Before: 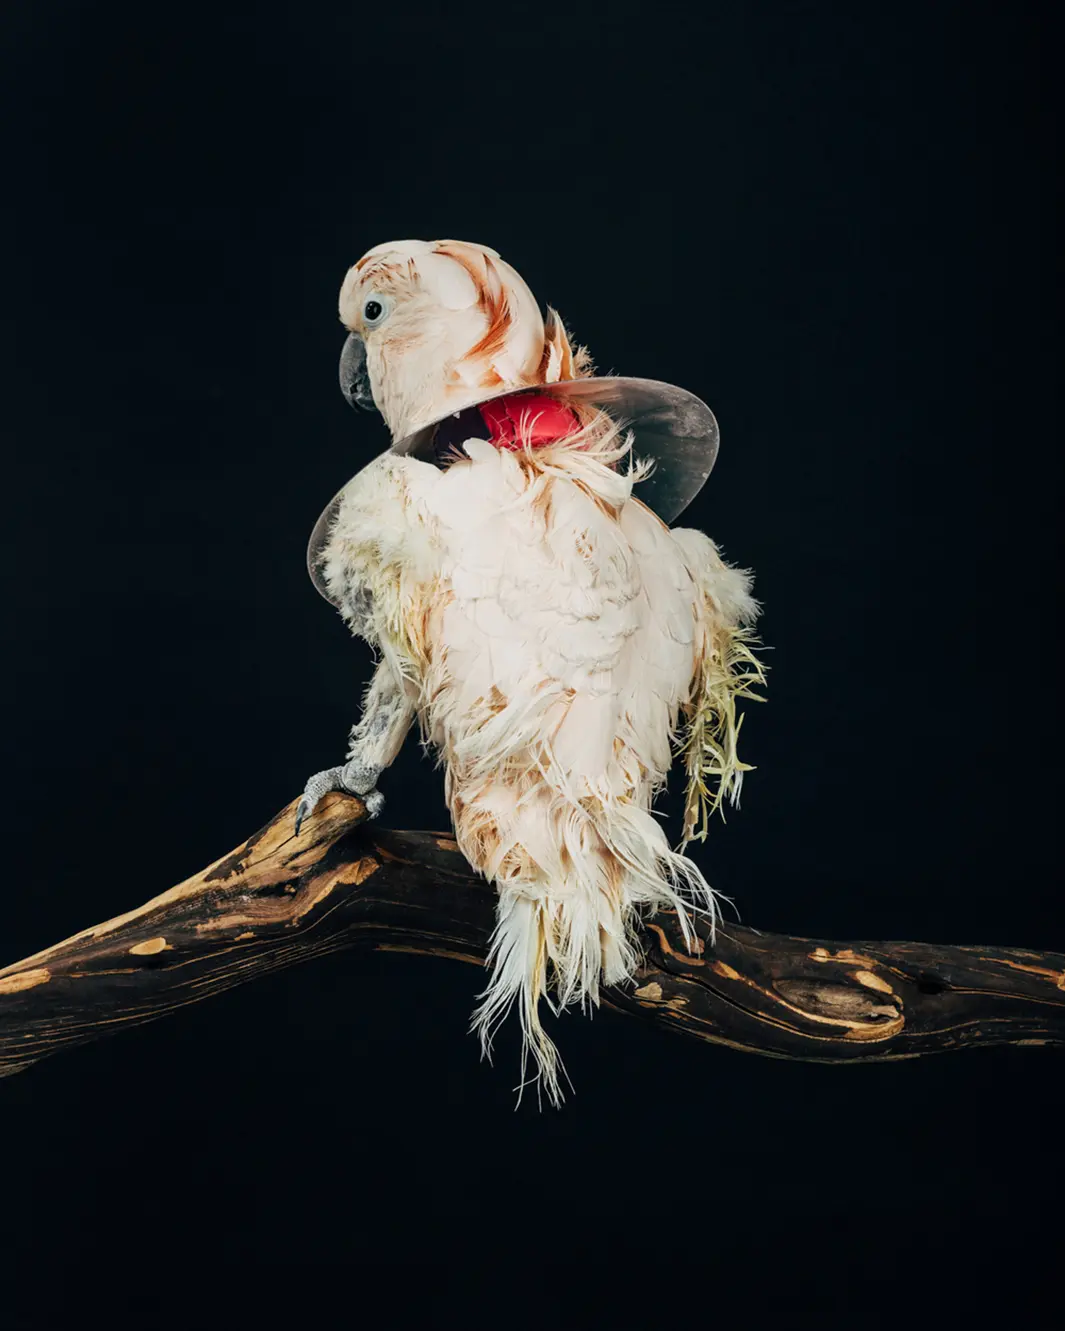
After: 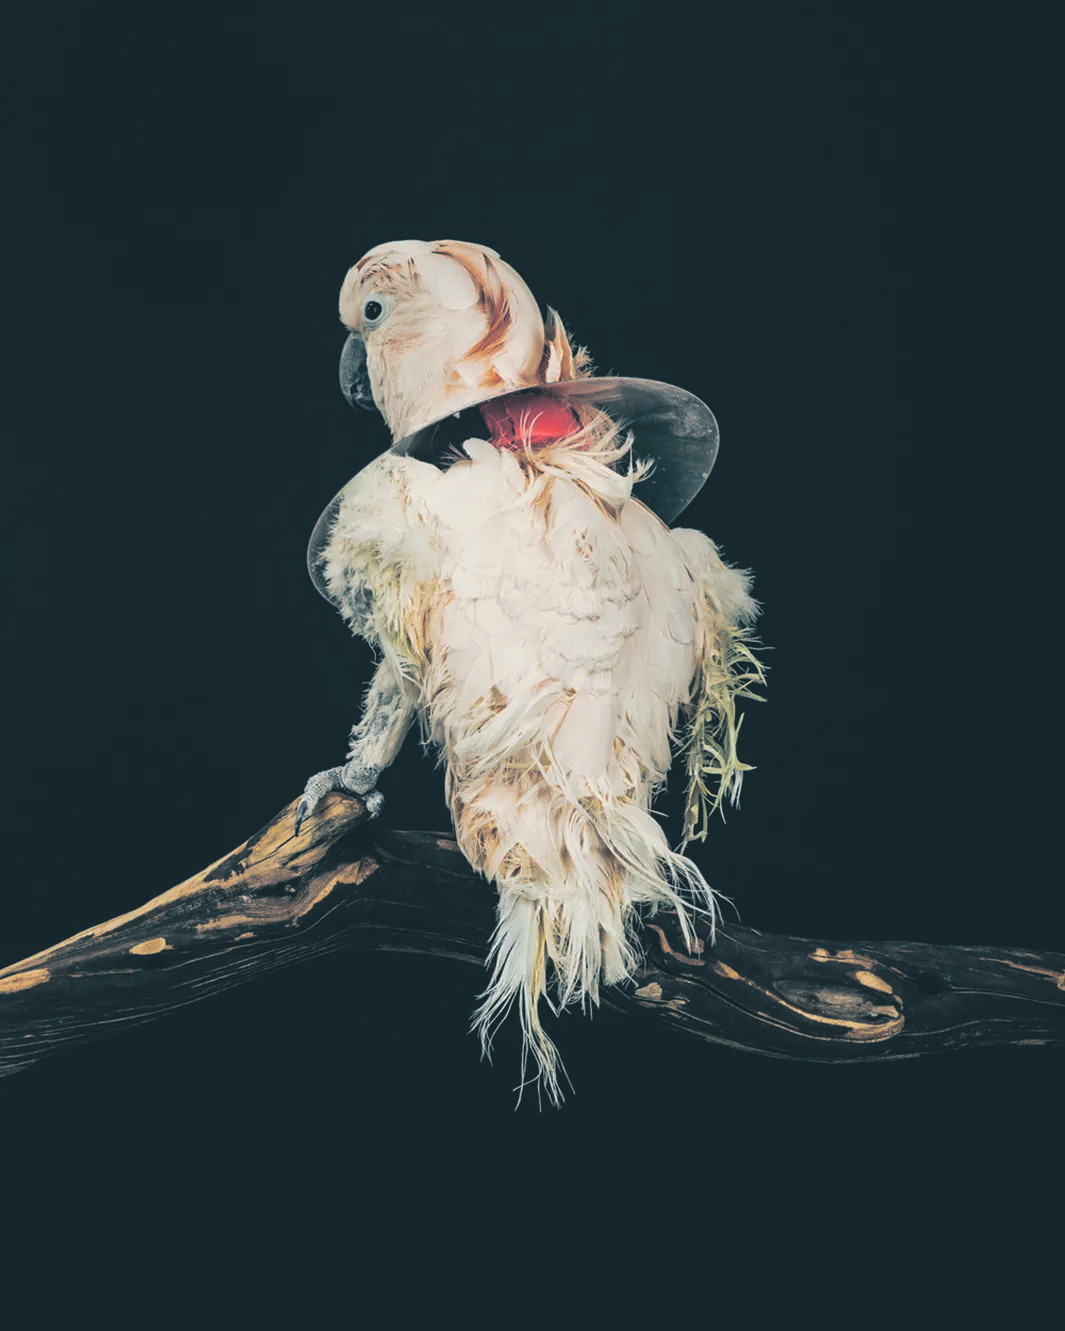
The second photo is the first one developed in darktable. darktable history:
split-toning: shadows › hue 205.2°, shadows › saturation 0.43, highlights › hue 54°, highlights › saturation 0.54
exposure: black level correction -0.015, compensate highlight preservation false
